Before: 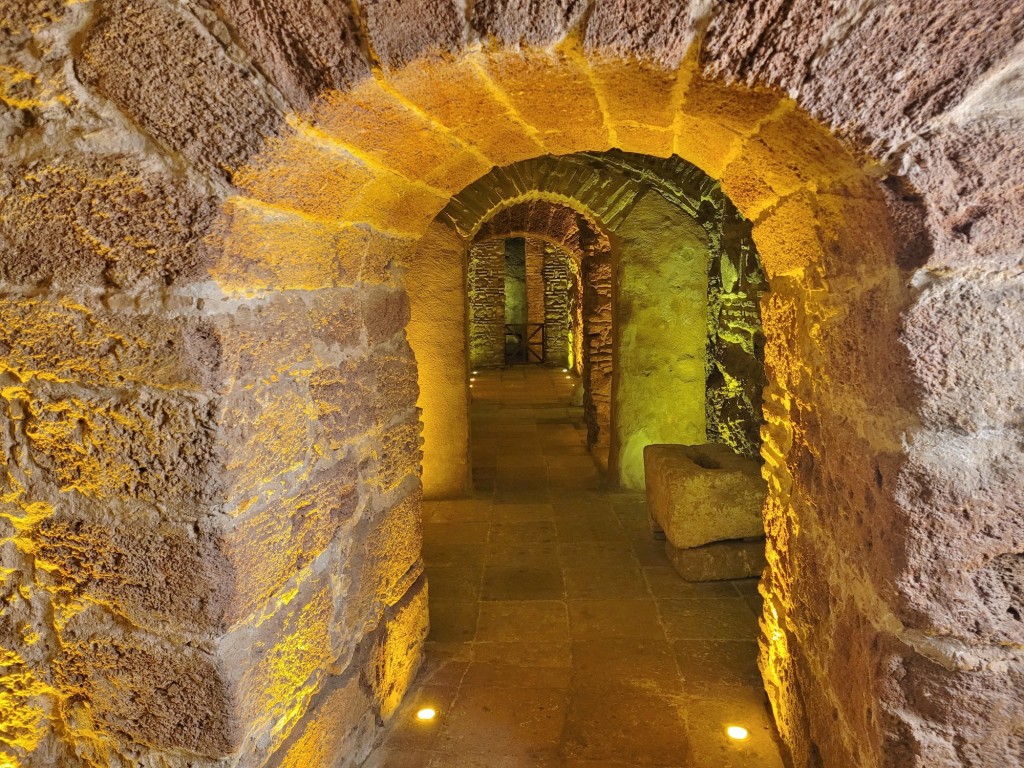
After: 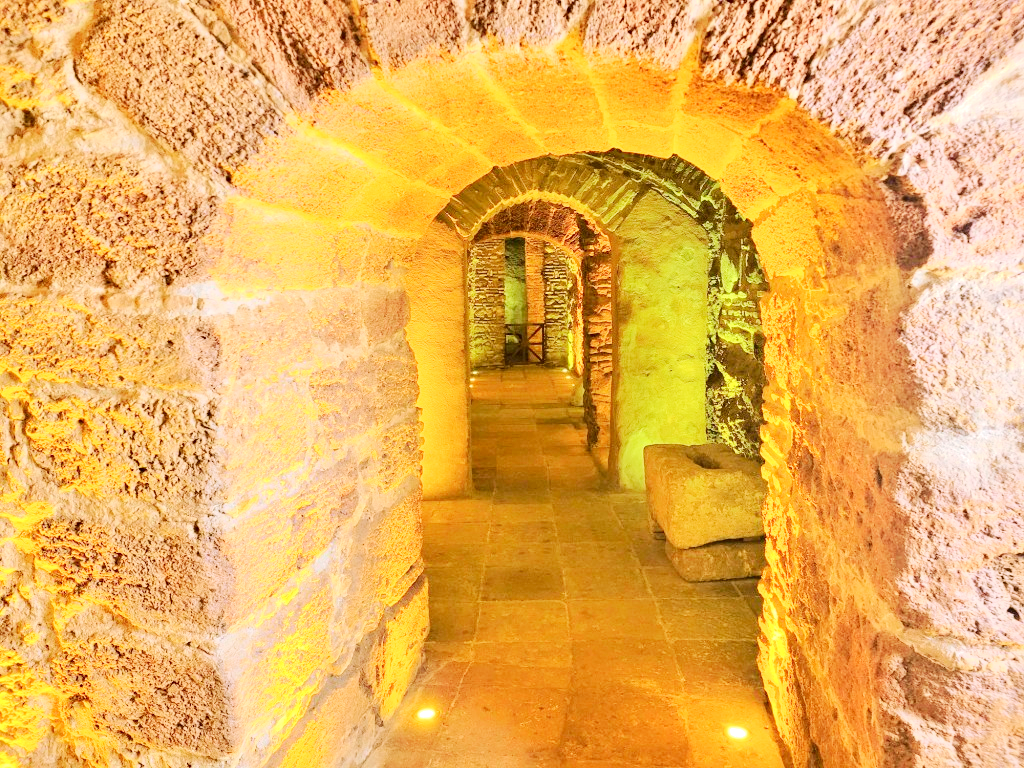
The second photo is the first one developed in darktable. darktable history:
base curve: curves: ch0 [(0, 0) (0.158, 0.273) (0.879, 0.895) (1, 1)], preserve colors none
exposure: black level correction 0, exposure 0.499 EV, compensate exposure bias true, compensate highlight preservation false
tone curve: curves: ch0 [(0, 0.014) (0.12, 0.096) (0.386, 0.49) (0.54, 0.684) (0.751, 0.855) (0.89, 0.943) (0.998, 0.989)]; ch1 [(0, 0) (0.133, 0.099) (0.437, 0.41) (0.5, 0.5) (0.517, 0.536) (0.548, 0.575) (0.582, 0.631) (0.627, 0.688) (0.836, 0.868) (1, 1)]; ch2 [(0, 0) (0.374, 0.341) (0.456, 0.443) (0.478, 0.49) (0.501, 0.5) (0.528, 0.538) (0.55, 0.6) (0.572, 0.63) (0.702, 0.765) (1, 1)], color space Lab, independent channels, preserve colors none
